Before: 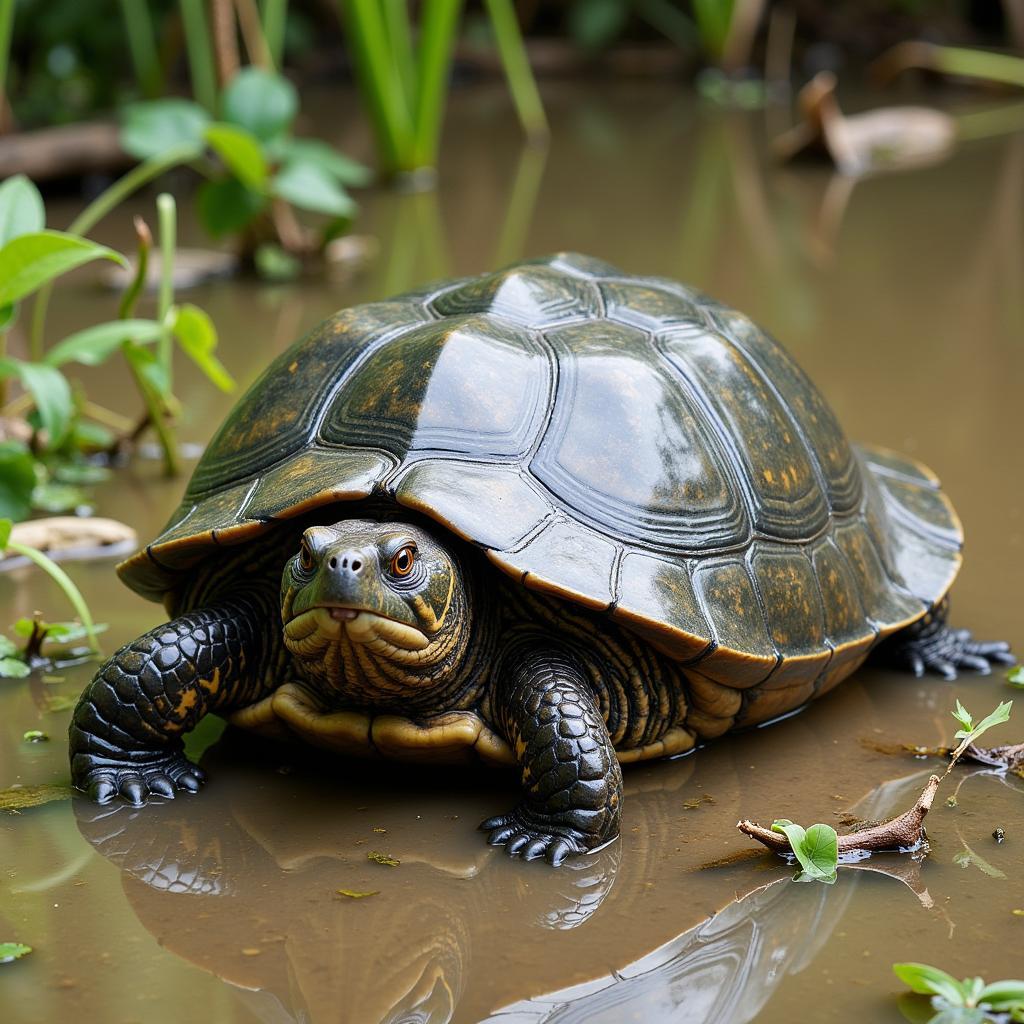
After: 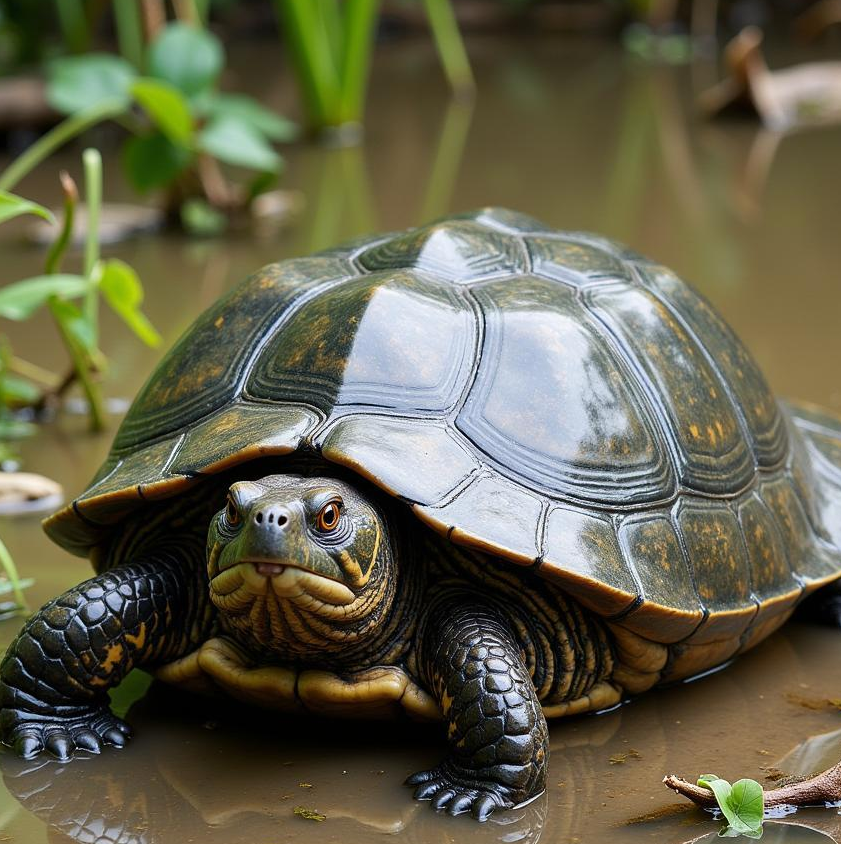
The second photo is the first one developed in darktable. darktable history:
crop and rotate: left 7.324%, top 4.423%, right 10.513%, bottom 13.109%
